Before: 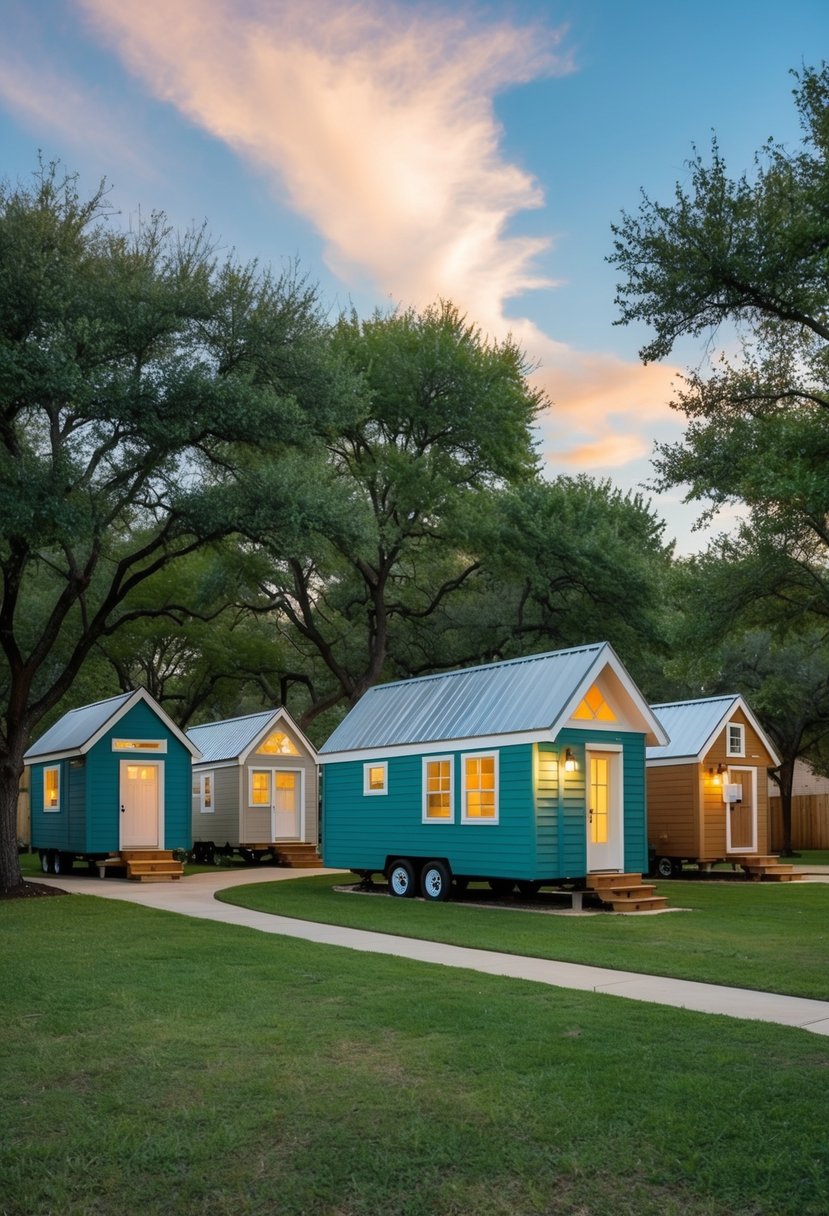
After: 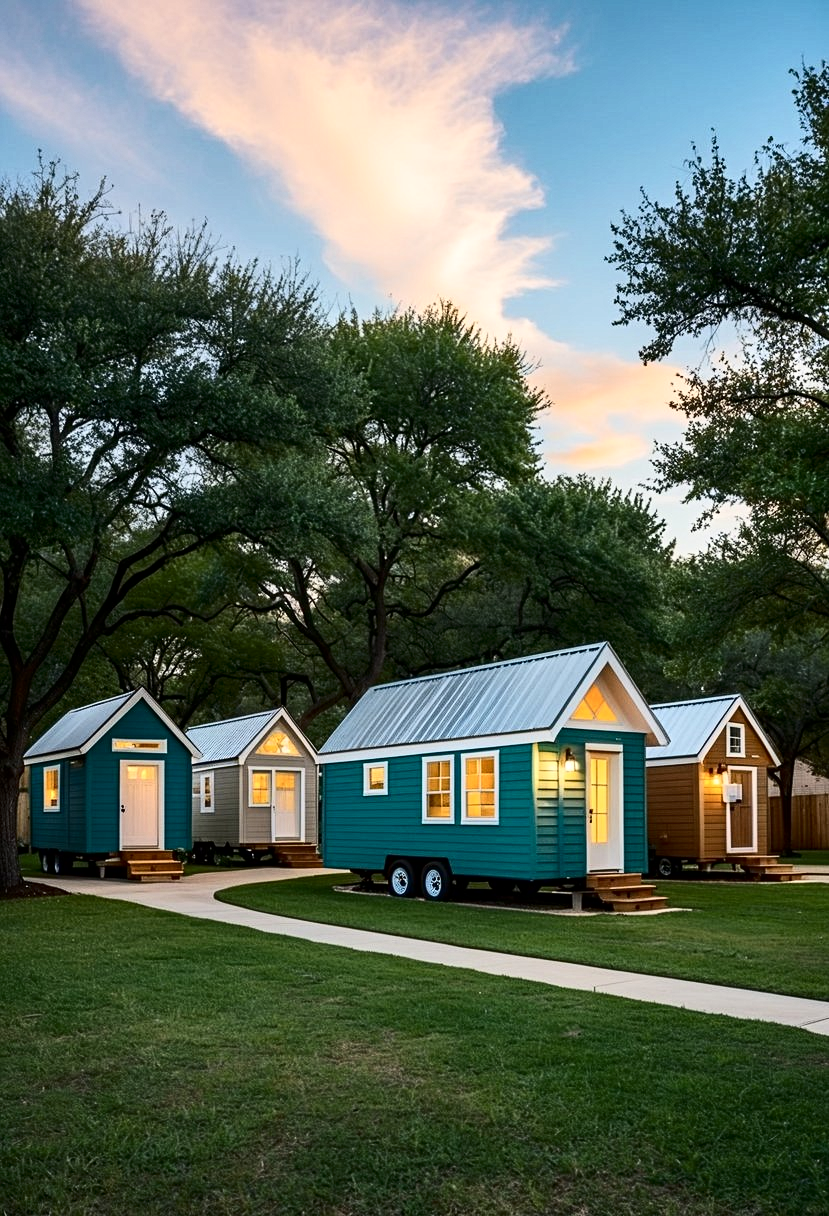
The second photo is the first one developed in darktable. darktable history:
contrast equalizer: y [[0.5, 0.5, 0.5, 0.539, 0.64, 0.611], [0.5 ×6], [0.5 ×6], [0 ×6], [0 ×6]]
contrast brightness saturation: contrast 0.28
